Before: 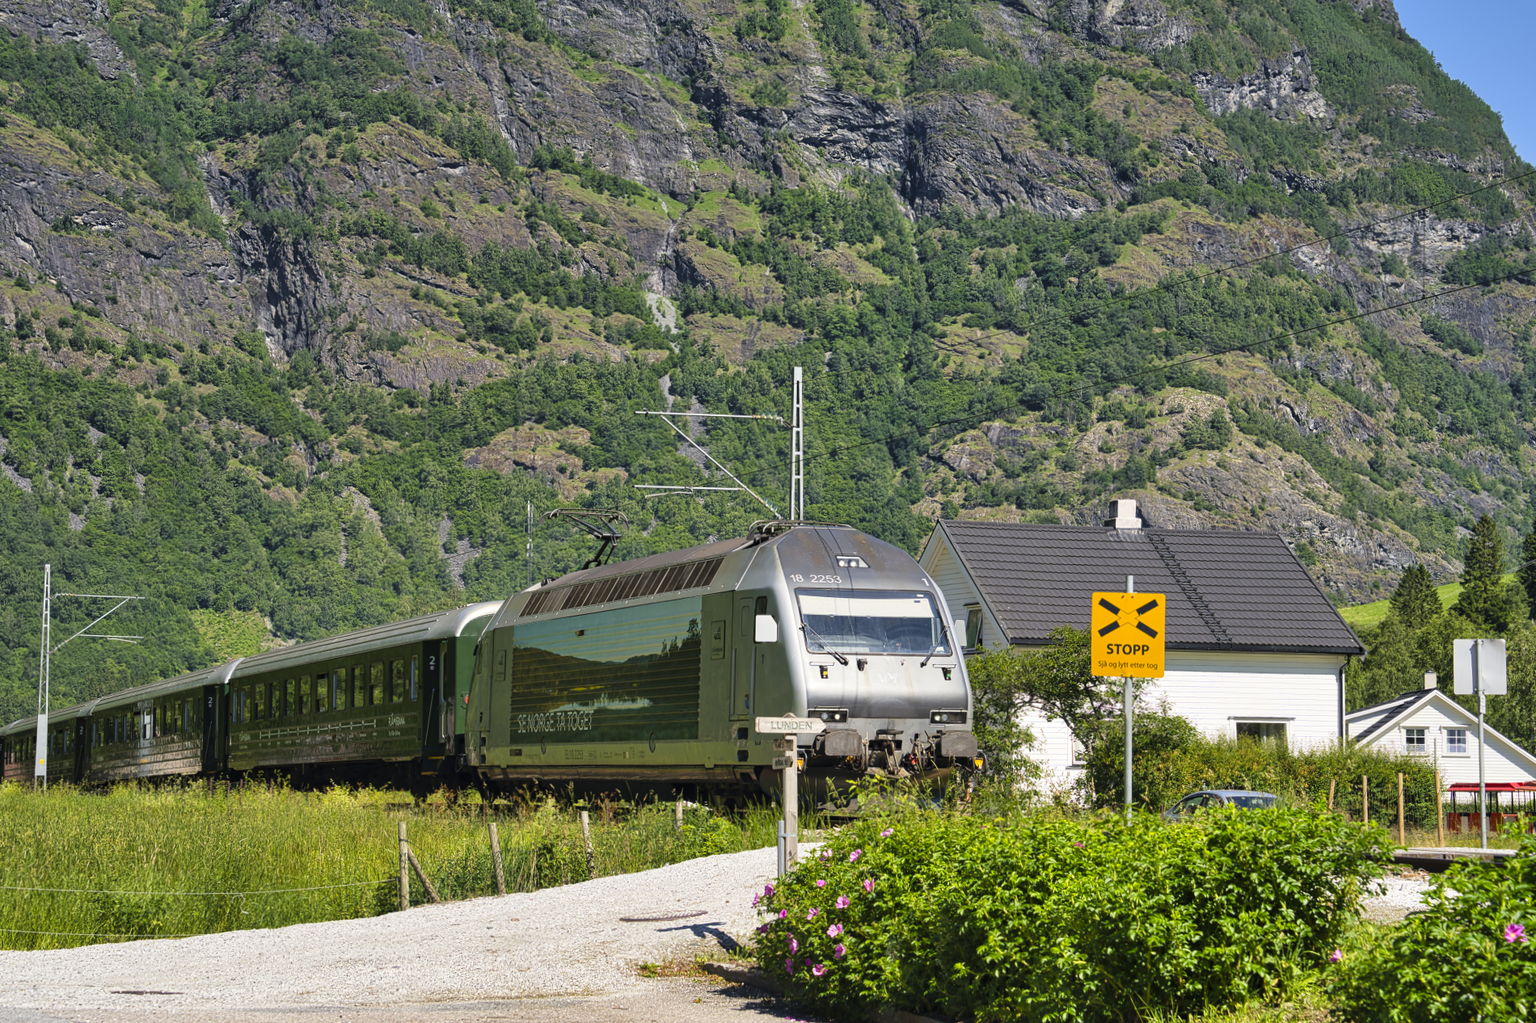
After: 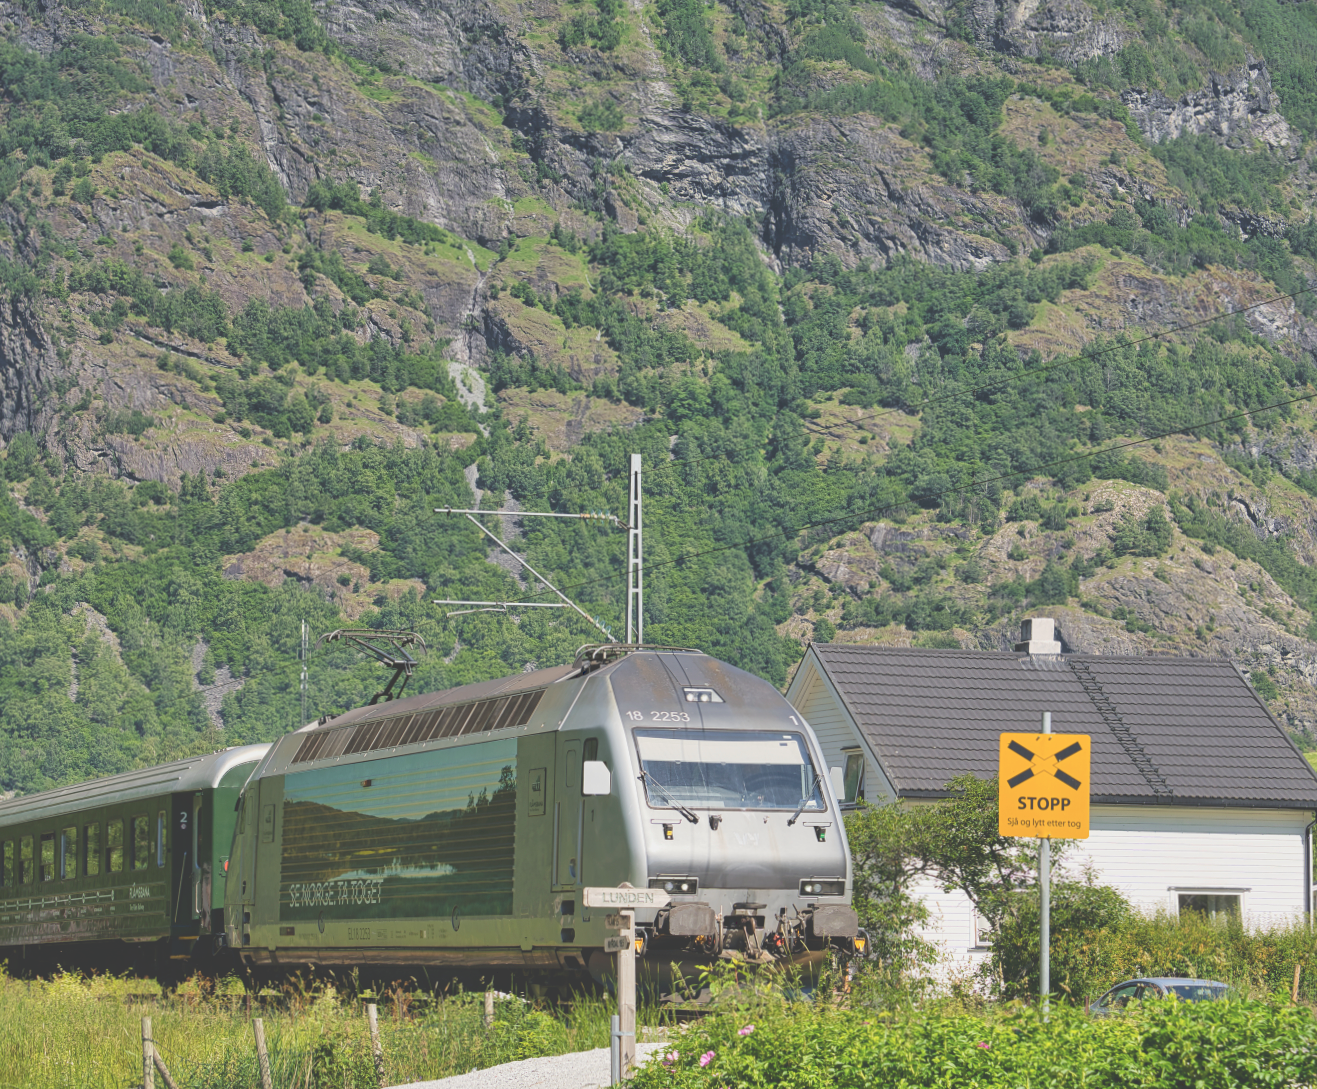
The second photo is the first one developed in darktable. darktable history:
exposure: exposure -0.177 EV, compensate highlight preservation false
tone curve: curves: ch0 [(0, 0) (0.003, 0.238) (0.011, 0.238) (0.025, 0.242) (0.044, 0.256) (0.069, 0.277) (0.1, 0.294) (0.136, 0.315) (0.177, 0.345) (0.224, 0.379) (0.277, 0.419) (0.335, 0.463) (0.399, 0.511) (0.468, 0.566) (0.543, 0.627) (0.623, 0.687) (0.709, 0.75) (0.801, 0.824) (0.898, 0.89) (1, 1)], preserve colors none
crop: left 18.479%, right 12.2%, bottom 13.971%
